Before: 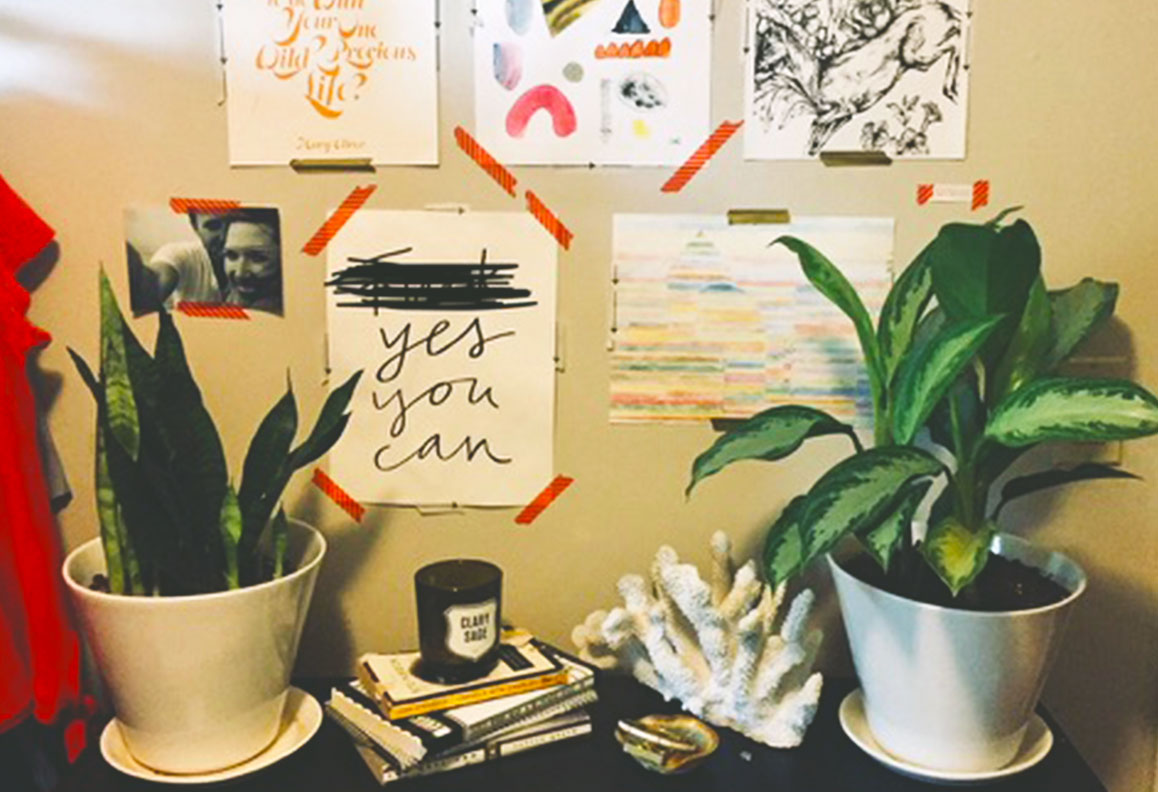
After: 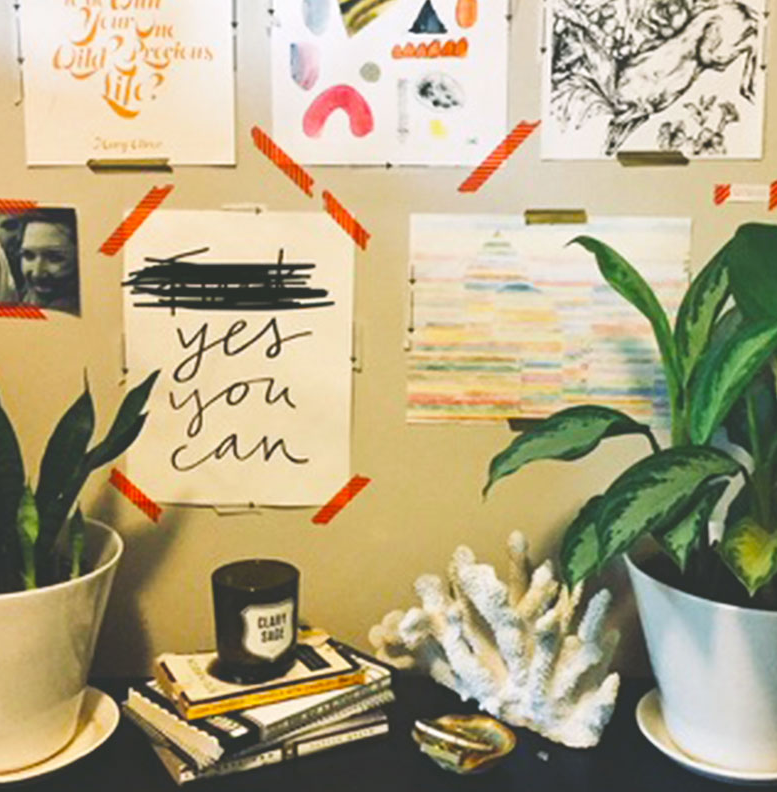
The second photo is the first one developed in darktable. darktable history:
crop and rotate: left 17.598%, right 15.239%
